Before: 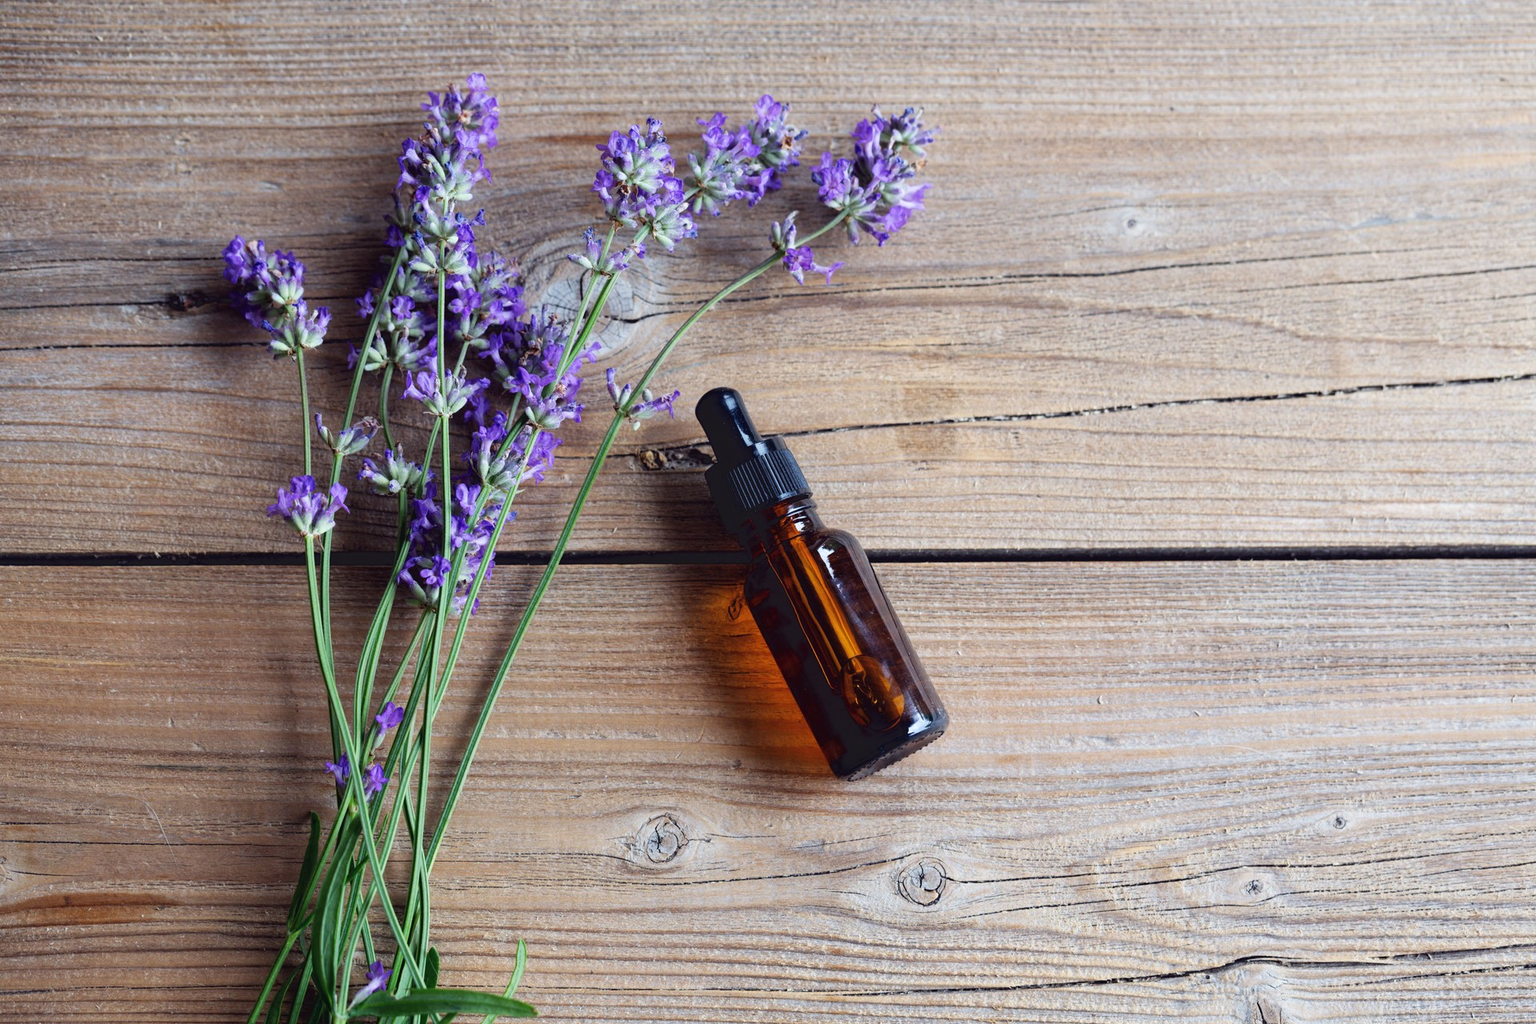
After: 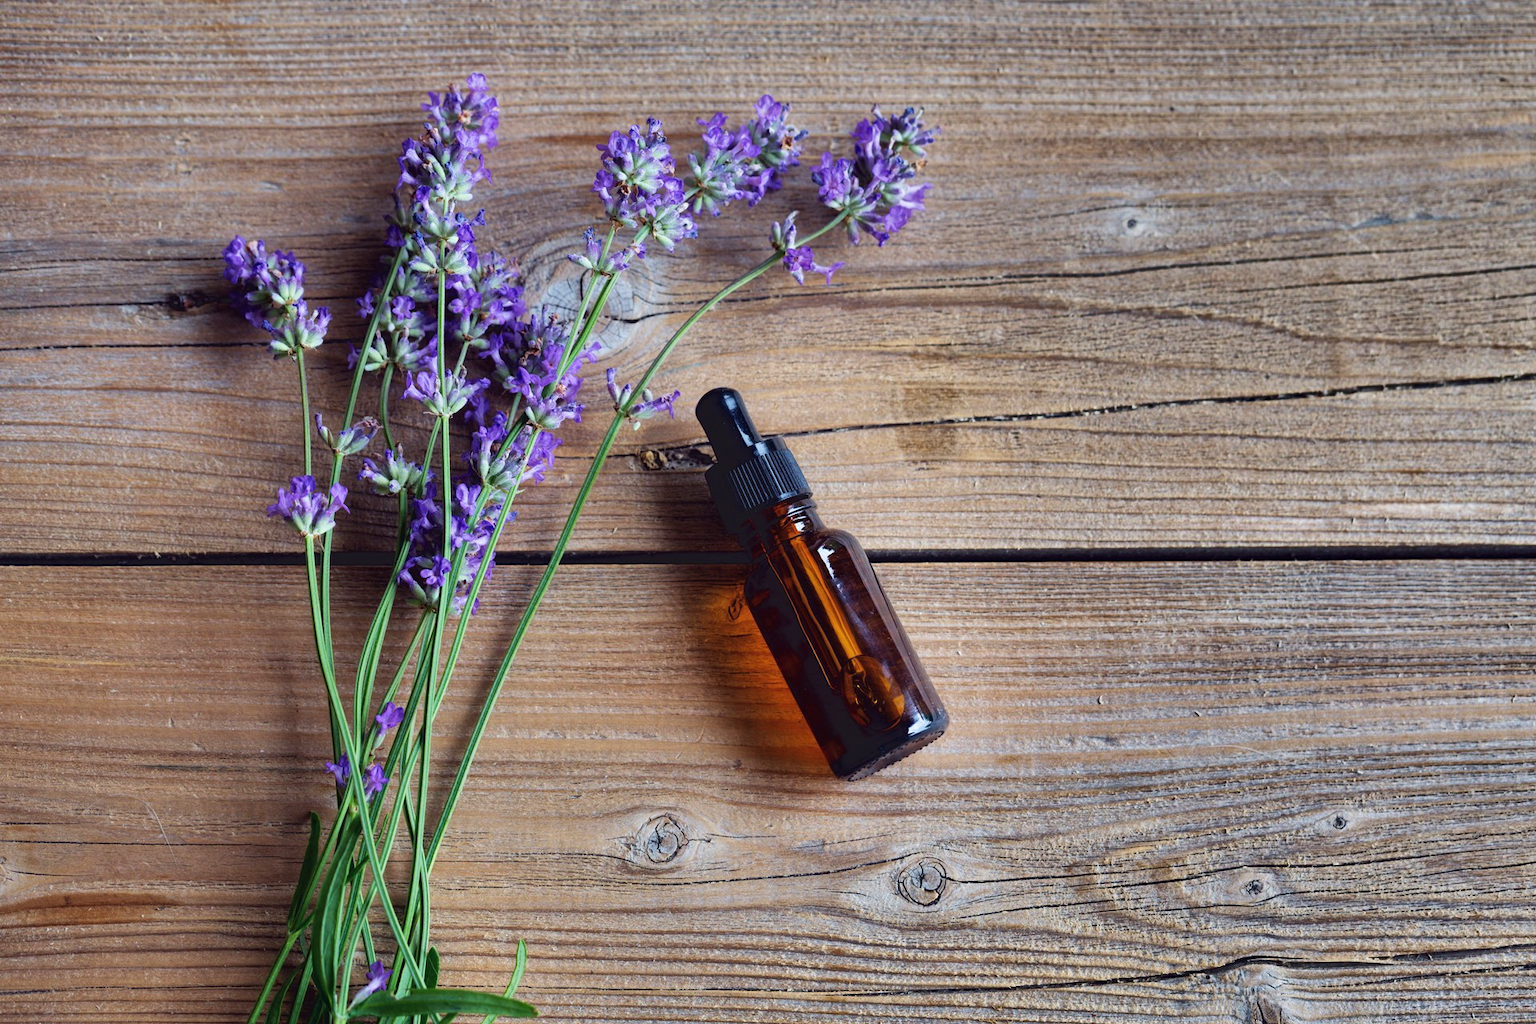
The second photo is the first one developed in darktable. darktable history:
velvia: on, module defaults
shadows and highlights: shadows 20.9, highlights -81.13, soften with gaussian
